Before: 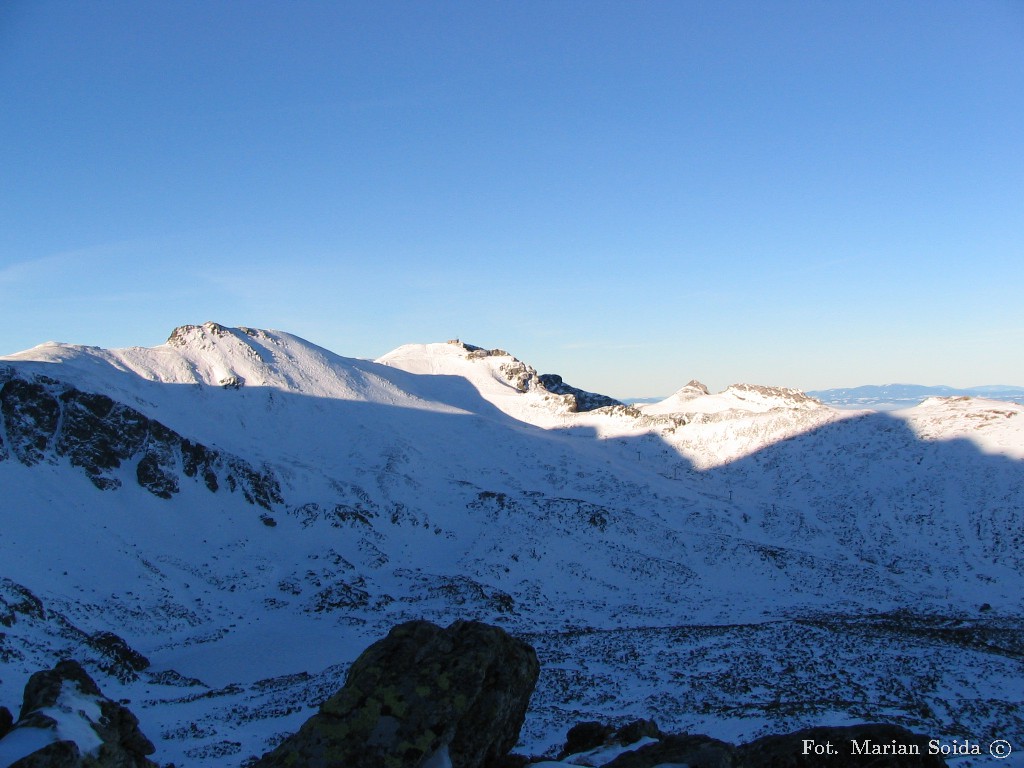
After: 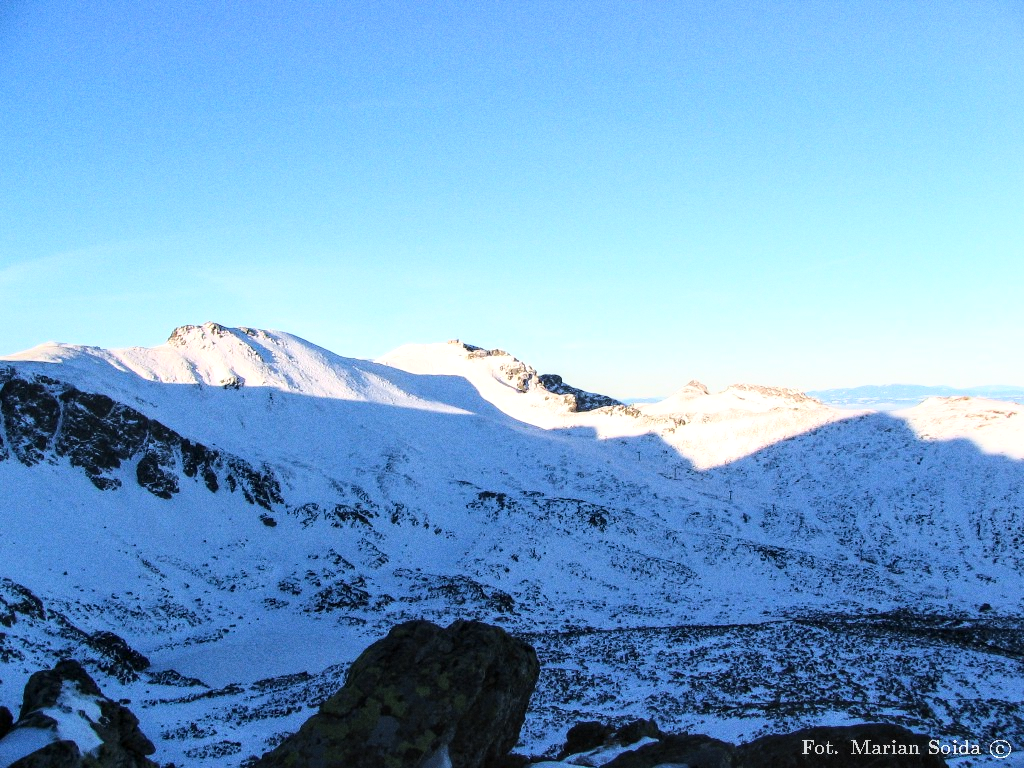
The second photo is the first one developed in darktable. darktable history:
local contrast: on, module defaults
base curve: curves: ch0 [(0, 0) (0.032, 0.037) (0.105, 0.228) (0.435, 0.76) (0.856, 0.983) (1, 1)]
grain: coarseness 3.21 ISO
